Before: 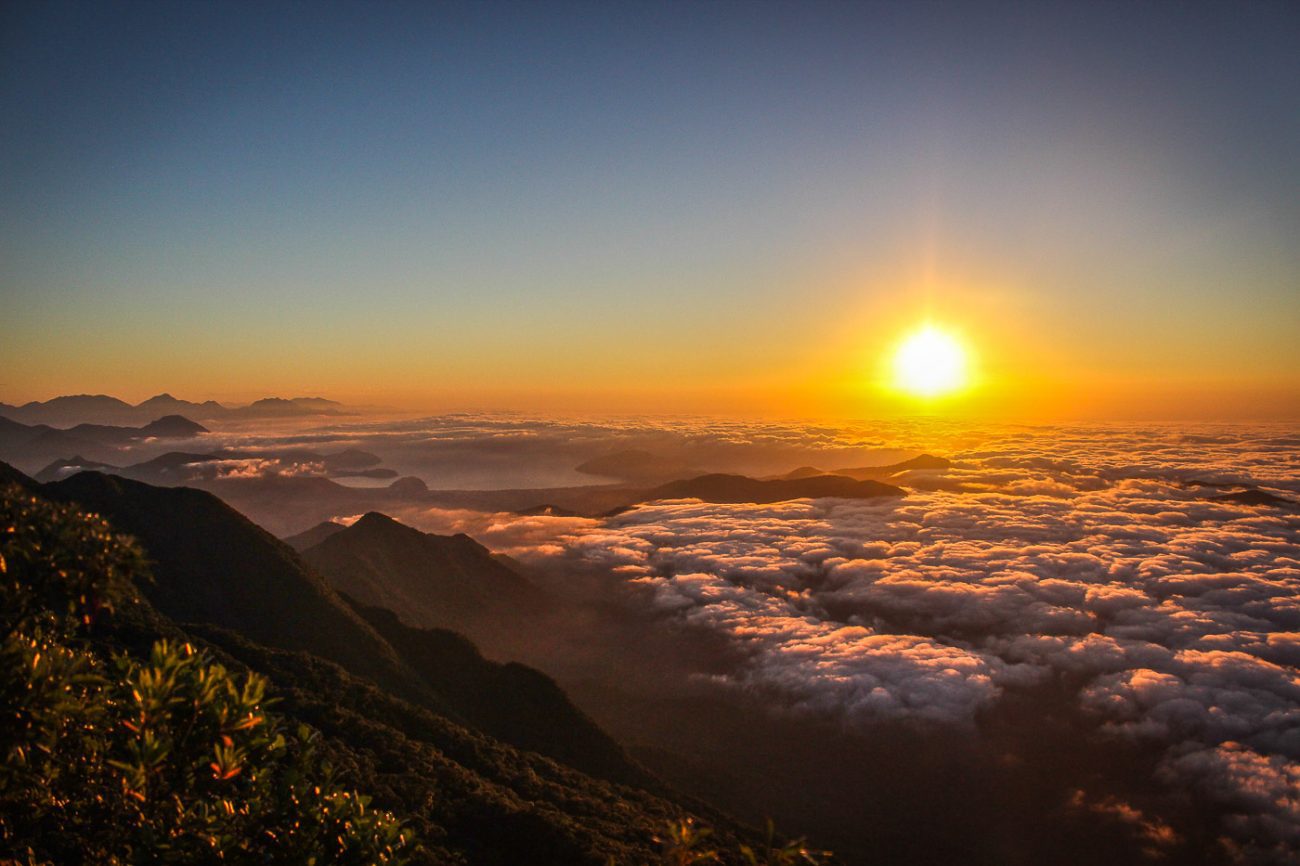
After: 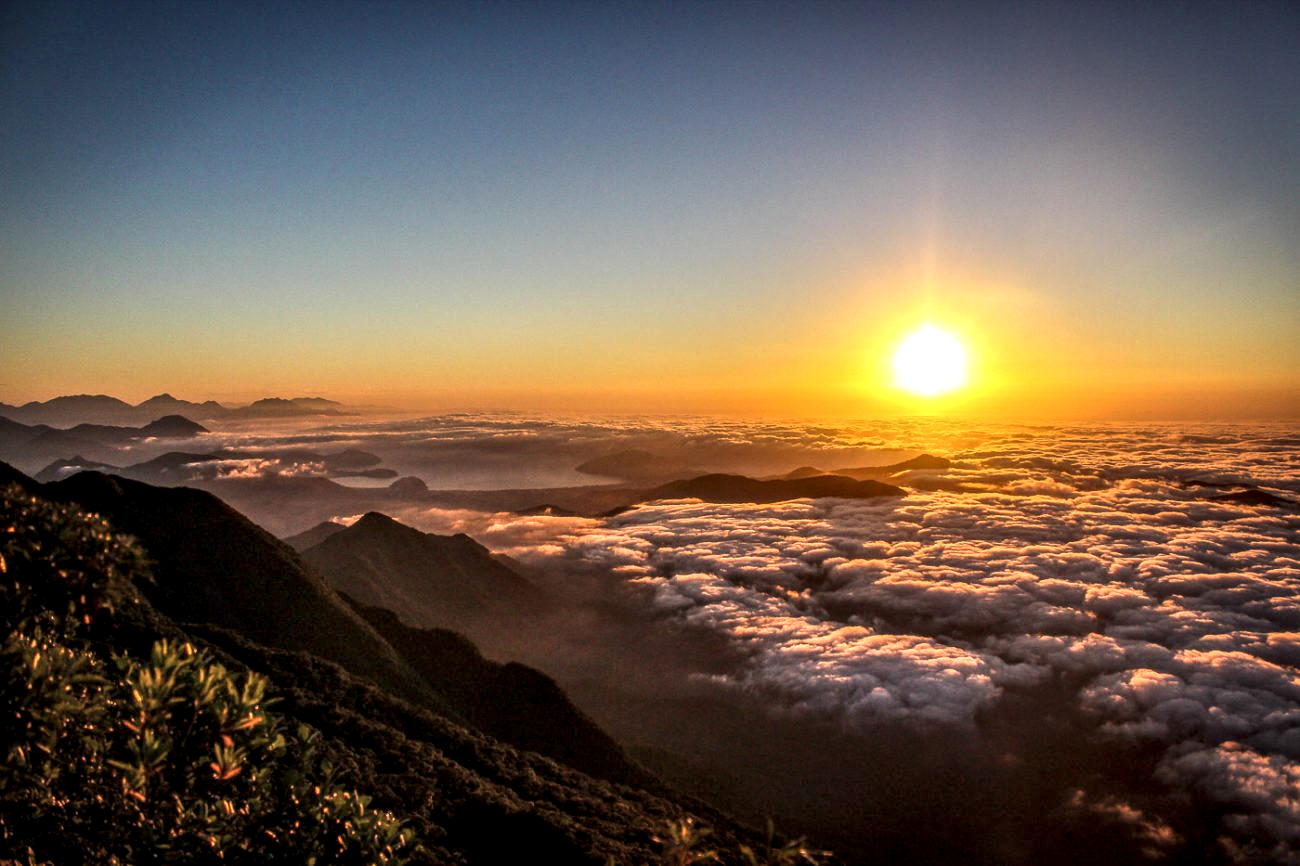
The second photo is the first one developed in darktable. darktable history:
local contrast: highlights 79%, shadows 56%, detail 175%, midtone range 0.428
